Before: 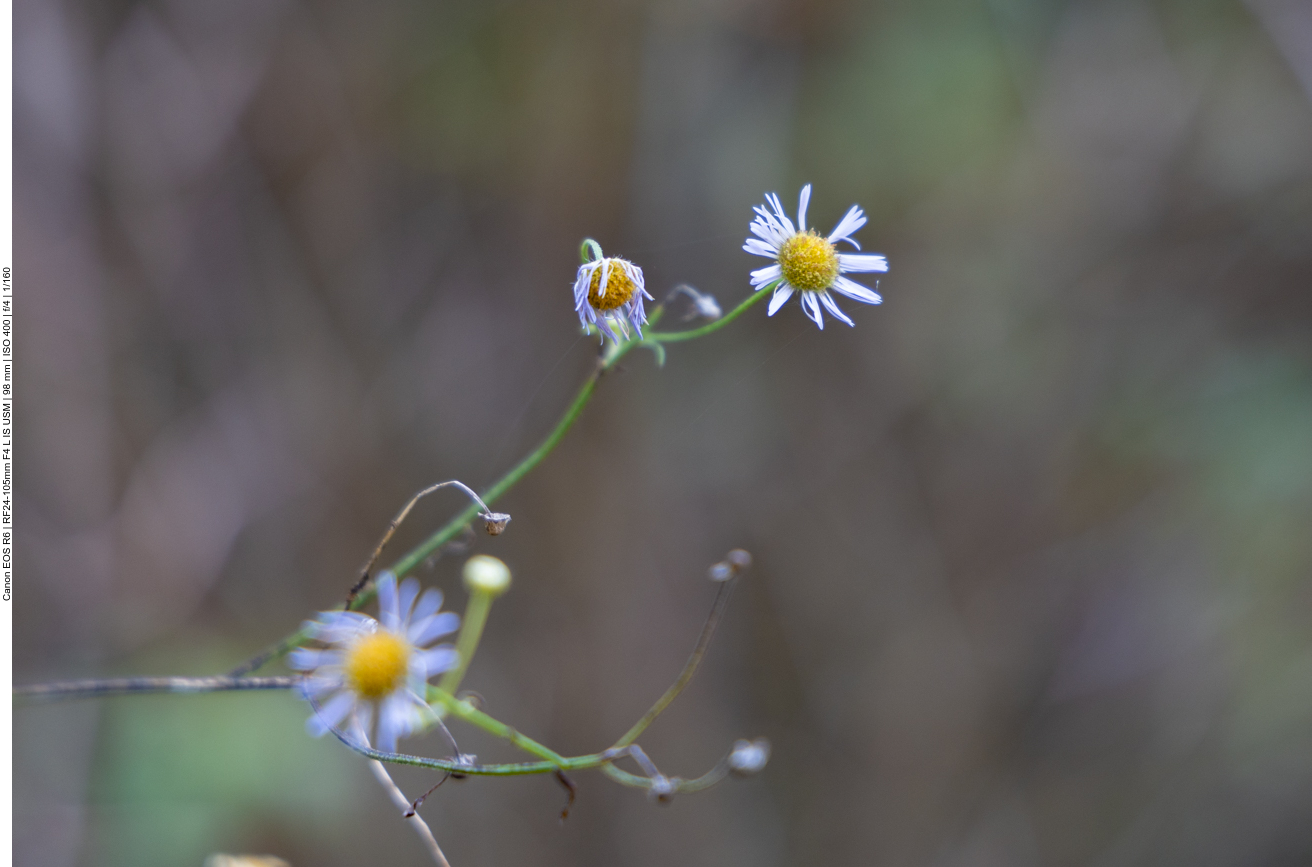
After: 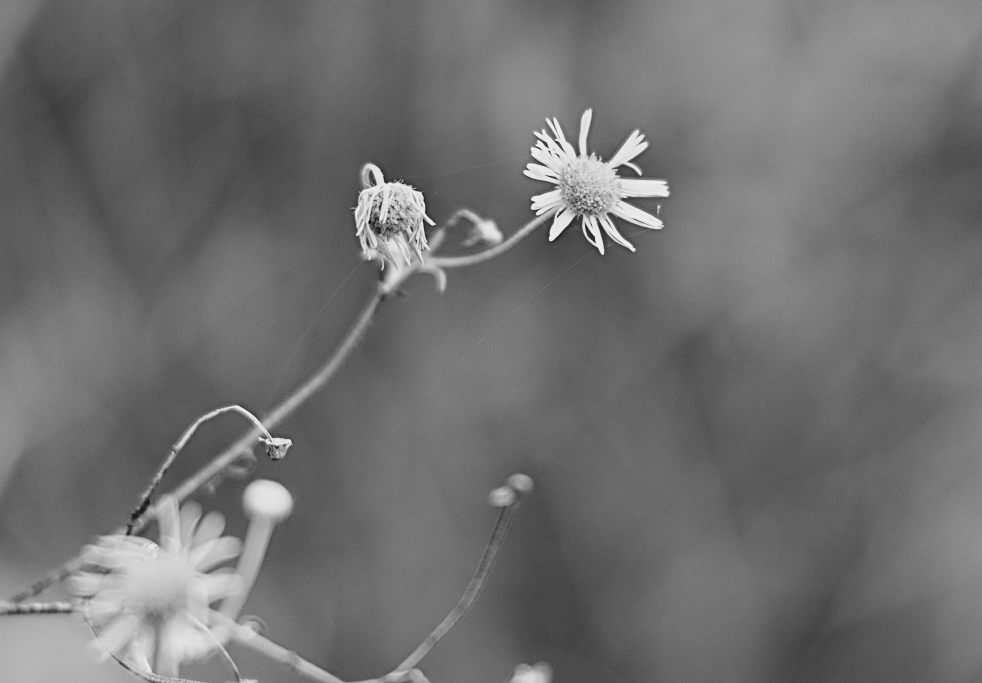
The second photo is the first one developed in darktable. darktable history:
crop: left 16.768%, top 8.653%, right 8.362%, bottom 12.485%
sharpen: radius 3.119
monochrome: a 14.95, b -89.96
exposure: exposure -0.582 EV, compensate highlight preservation false
rotate and perspective: automatic cropping off
base curve: curves: ch0 [(0, 0) (0.028, 0.03) (0.121, 0.232) (0.46, 0.748) (0.859, 0.968) (1, 1)], preserve colors none
contrast brightness saturation: contrast 0.2, brightness 0.16, saturation 0.22
white balance: red 1.123, blue 0.83
